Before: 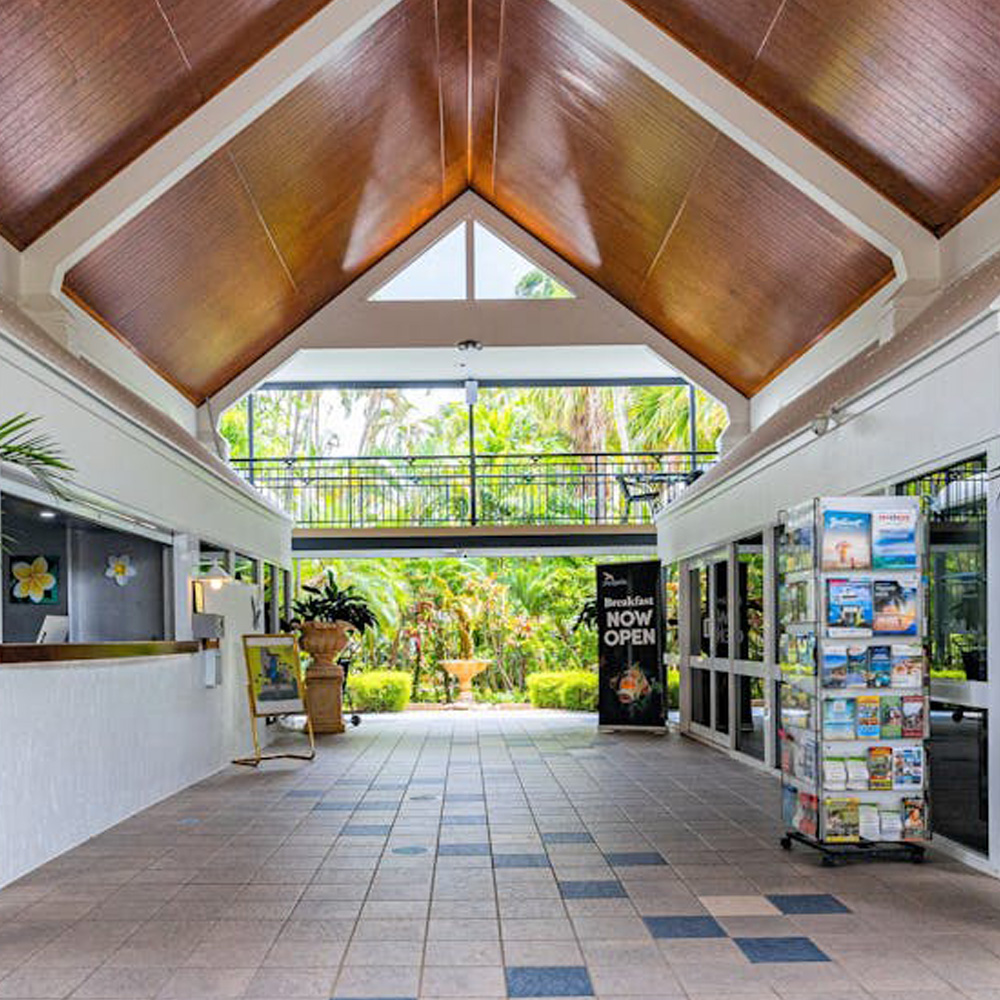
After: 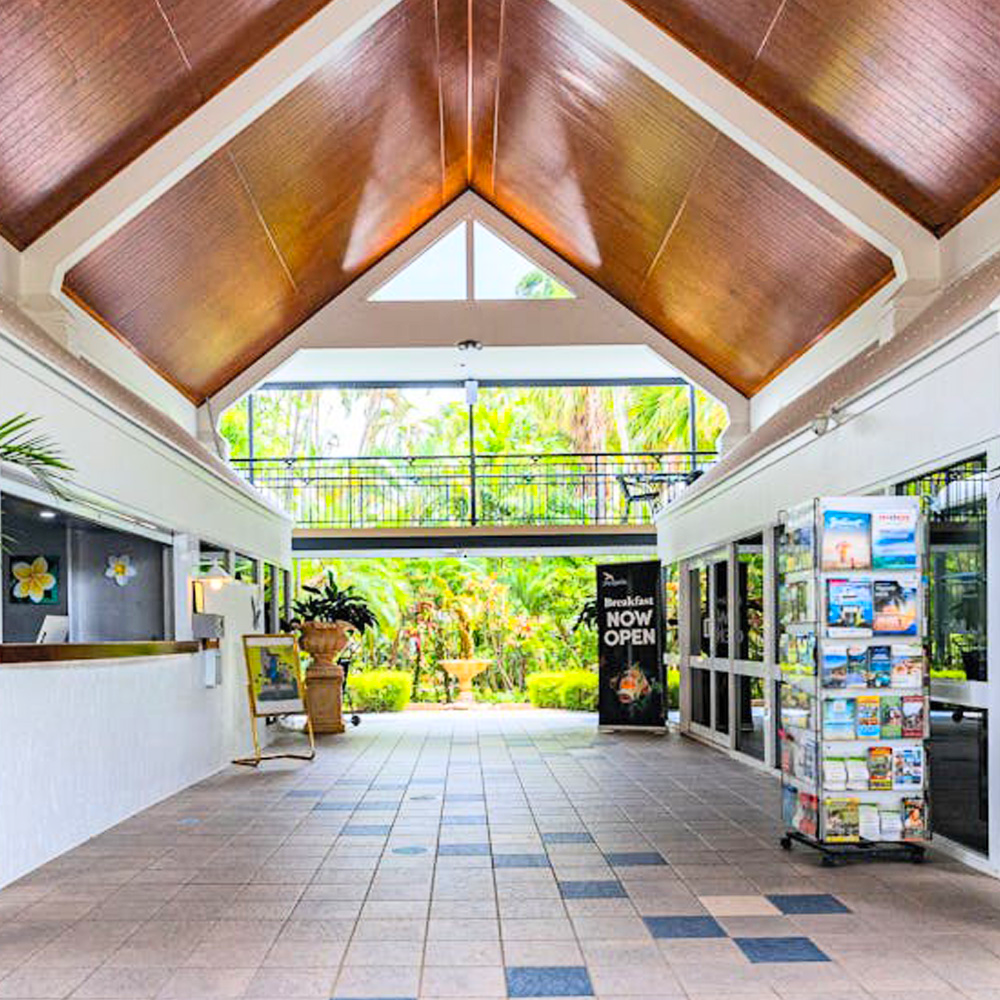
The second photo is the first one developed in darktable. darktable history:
contrast brightness saturation: contrast 0.202, brightness 0.166, saturation 0.227
